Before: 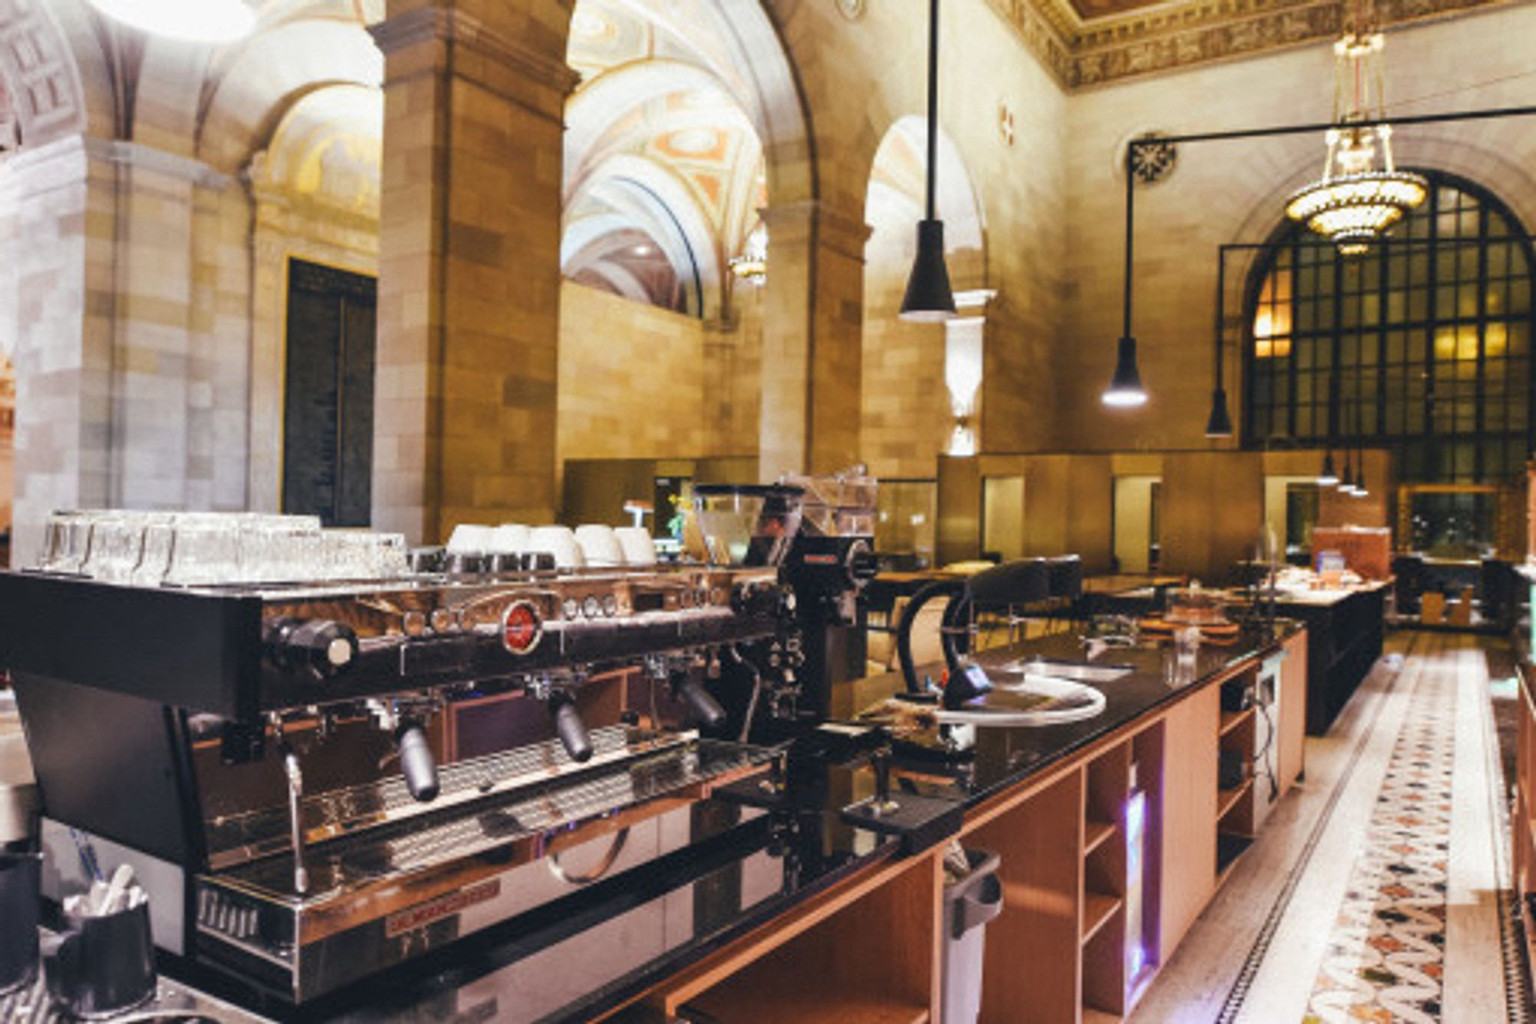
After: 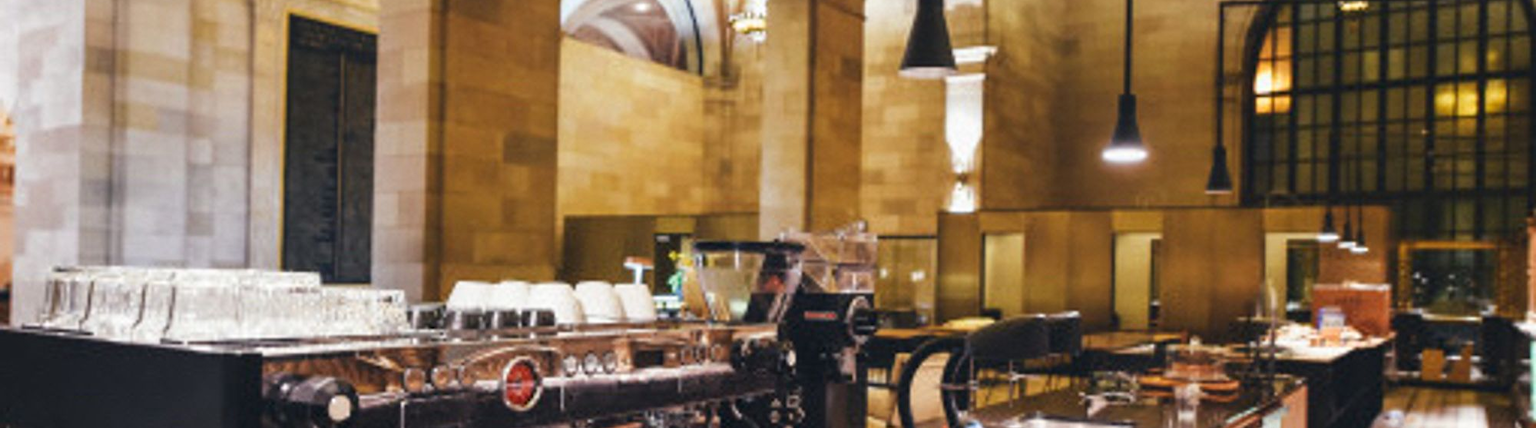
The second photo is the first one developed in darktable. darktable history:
shadows and highlights: shadows -30, highlights 30
crop and rotate: top 23.84%, bottom 34.294%
